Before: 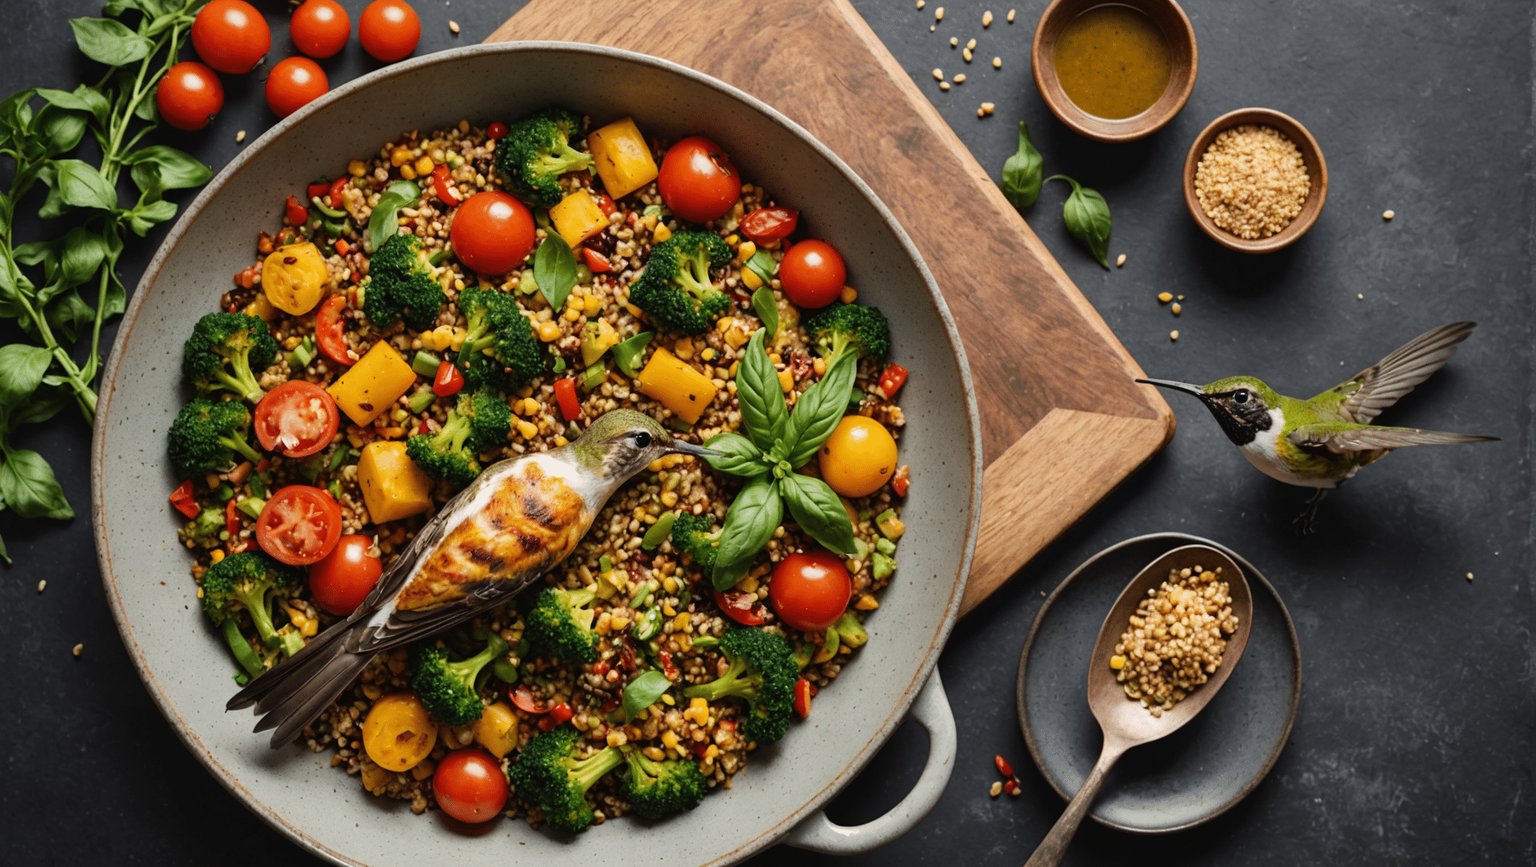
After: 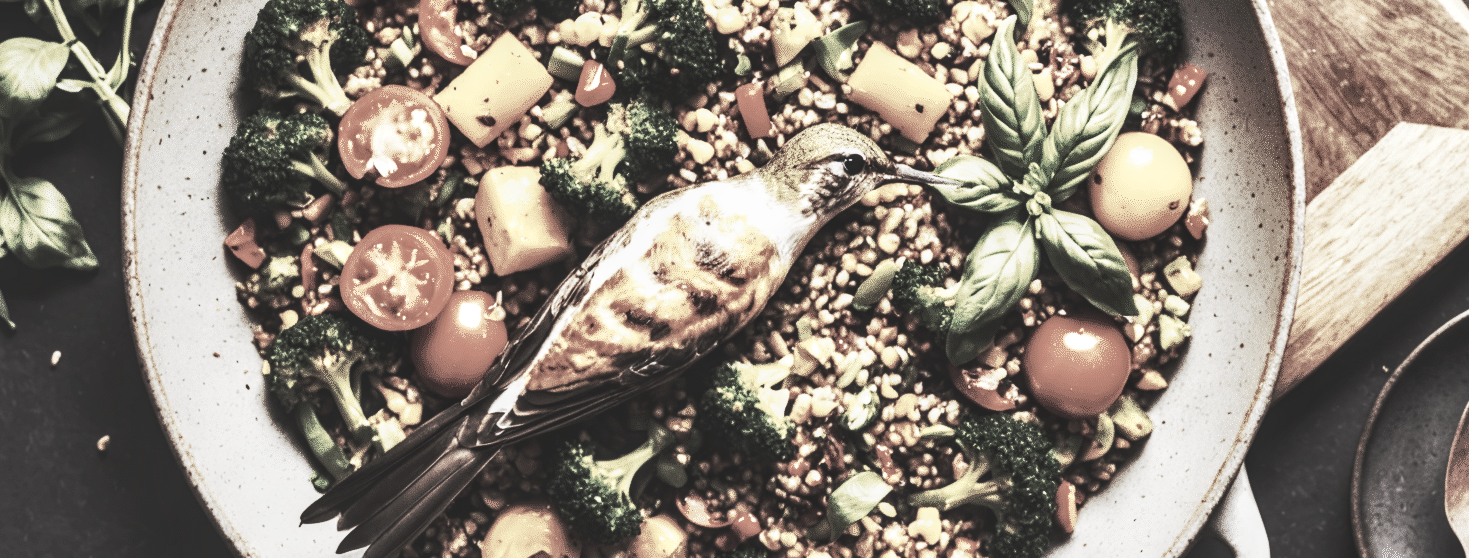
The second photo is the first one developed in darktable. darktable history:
crop: top 36.498%, right 27.964%, bottom 14.995%
local contrast: on, module defaults
base curve: curves: ch0 [(0, 0.015) (0.085, 0.116) (0.134, 0.298) (0.19, 0.545) (0.296, 0.764) (0.599, 0.982) (1, 1)], preserve colors none
color correction: saturation 0.2
color balance rgb: linear chroma grading › shadows 32%, linear chroma grading › global chroma -2%, linear chroma grading › mid-tones 4%, perceptual saturation grading › global saturation -2%, perceptual saturation grading › highlights -8%, perceptual saturation grading › mid-tones 8%, perceptual saturation grading › shadows 4%, perceptual brilliance grading › highlights 8%, perceptual brilliance grading › mid-tones 4%, perceptual brilliance grading › shadows 2%, global vibrance 16%, saturation formula JzAzBz (2021)
shadows and highlights: low approximation 0.01, soften with gaussian
rgb levels: mode RGB, independent channels, levels [[0, 0.5, 1], [0, 0.521, 1], [0, 0.536, 1]]
